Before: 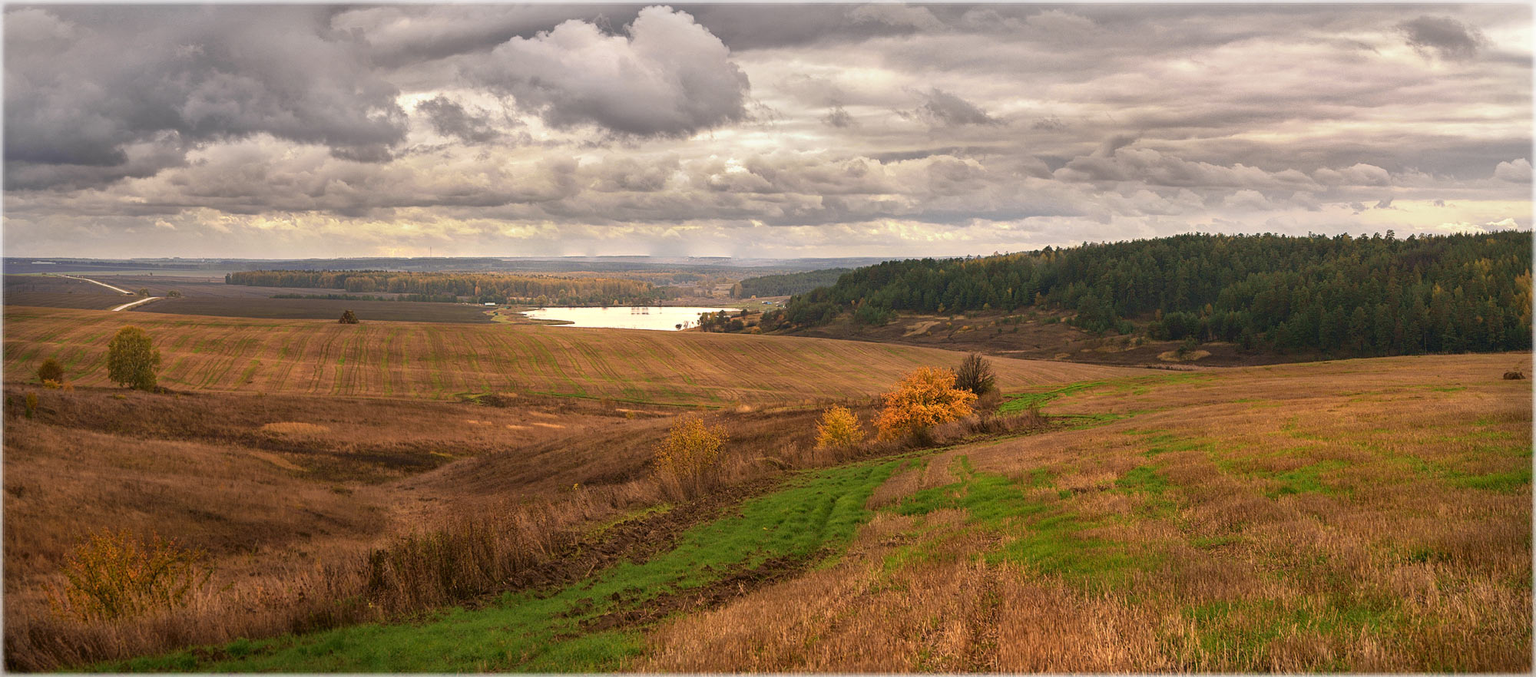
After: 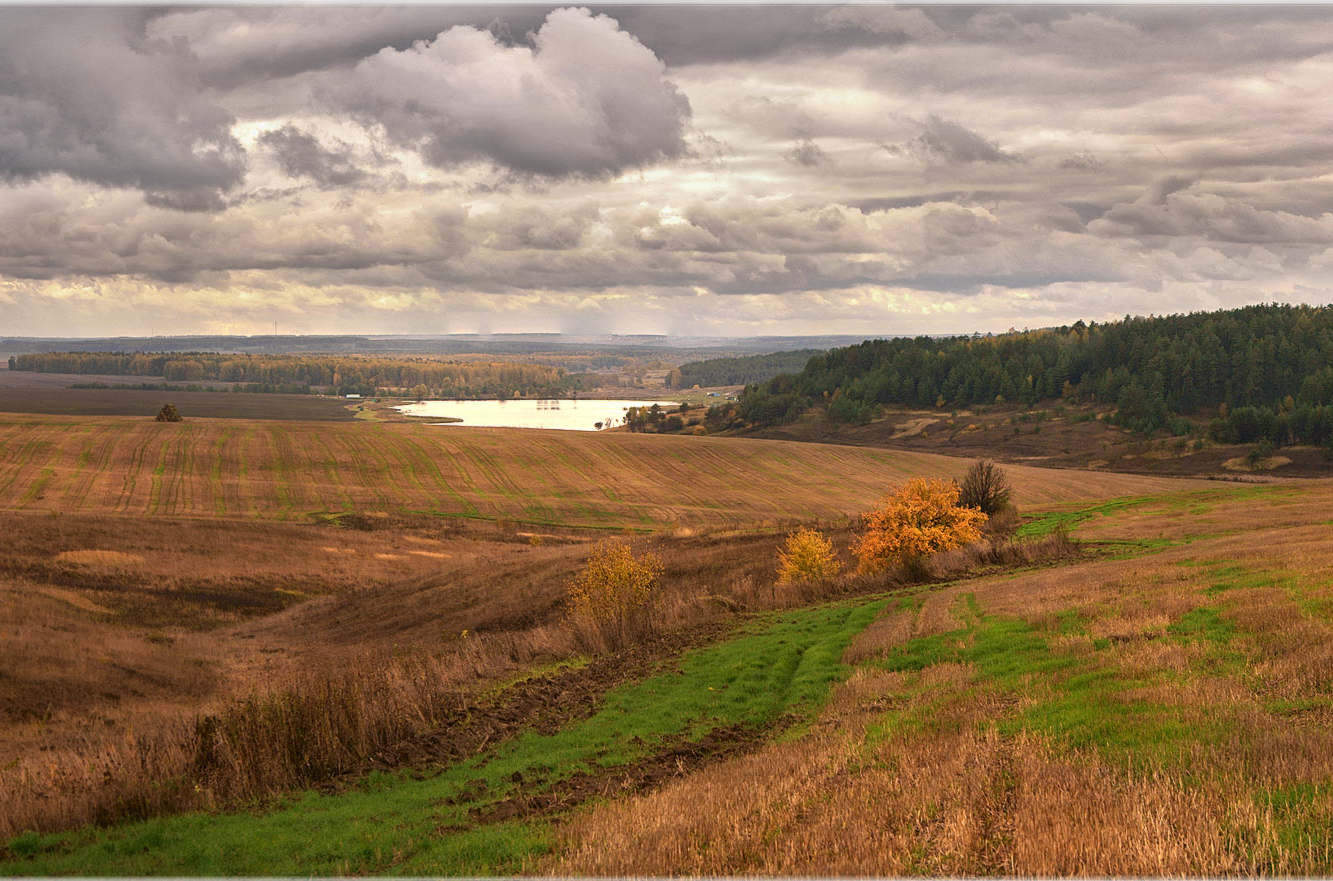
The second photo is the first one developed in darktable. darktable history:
crop and rotate: left 14.285%, right 19.016%
